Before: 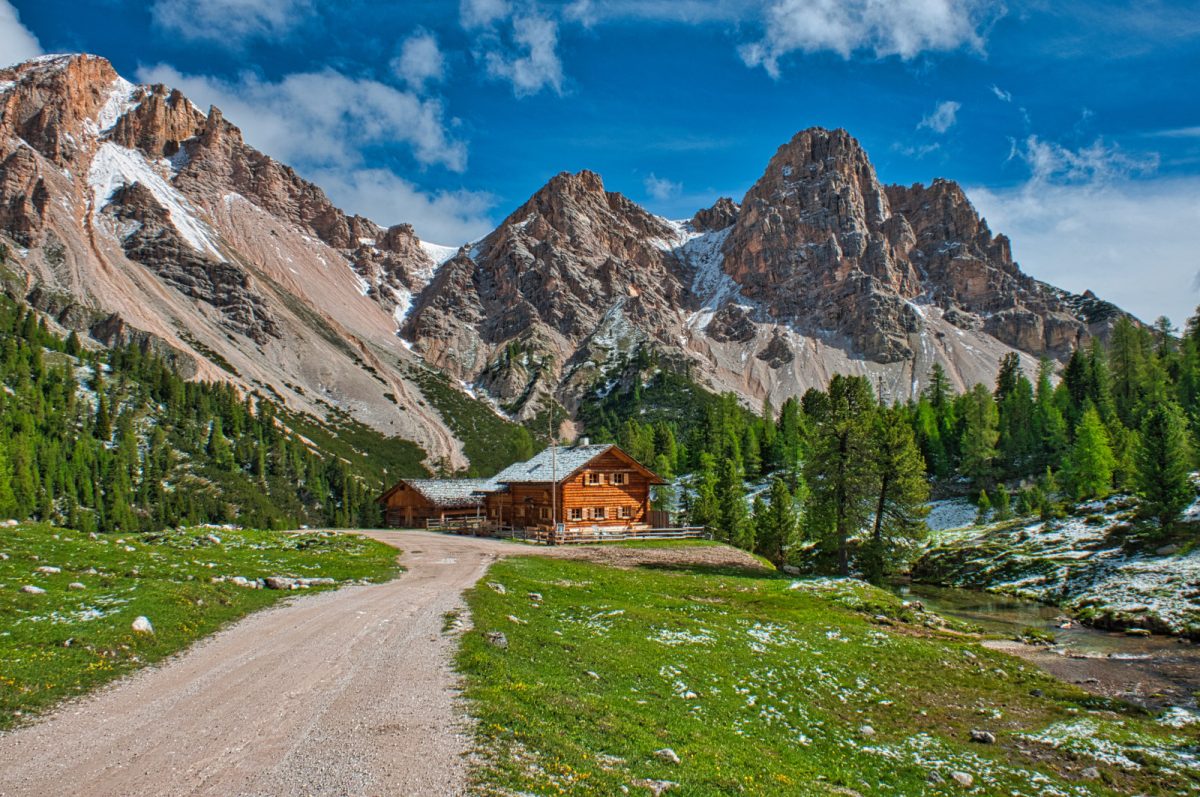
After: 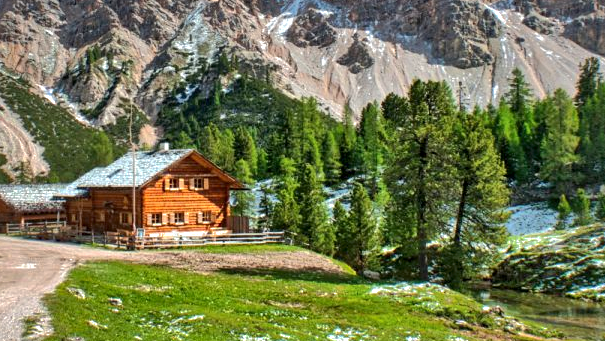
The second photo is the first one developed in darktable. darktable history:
crop: left 35.026%, top 37.122%, right 14.542%, bottom 20.024%
shadows and highlights: shadows 39.58, highlights -59.7
local contrast: mode bilateral grid, contrast 20, coarseness 50, detail 172%, midtone range 0.2
exposure: exposure 0.652 EV, compensate highlight preservation false
